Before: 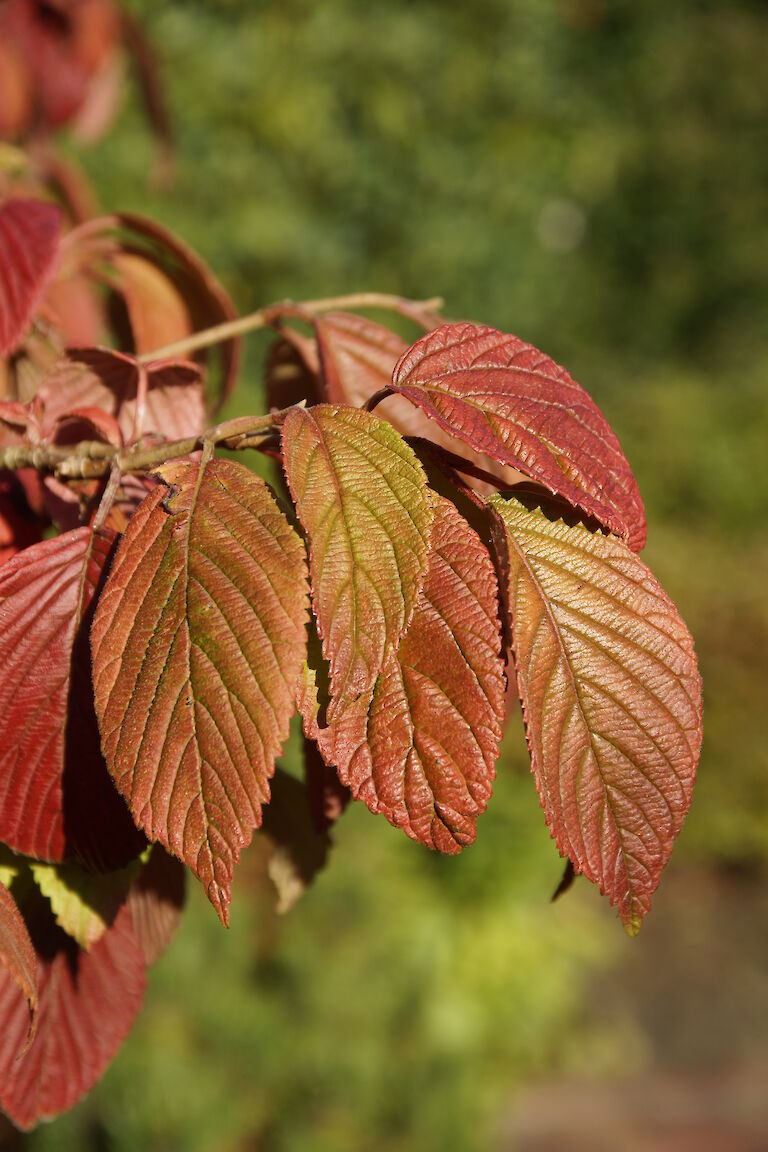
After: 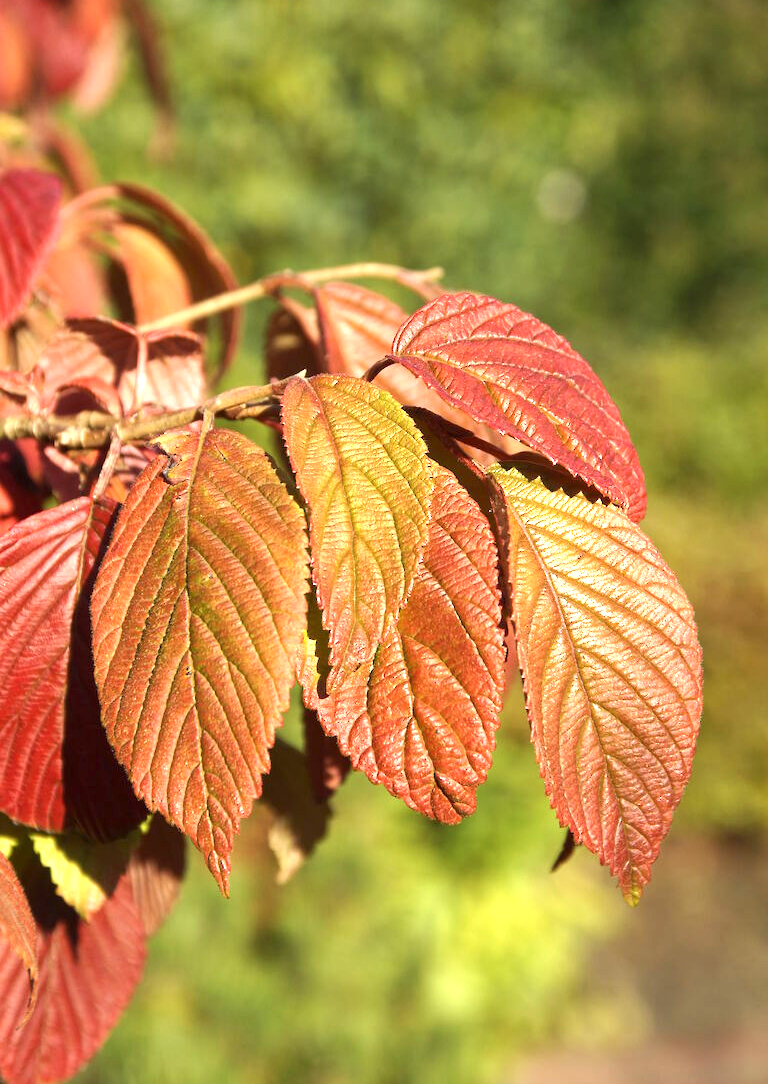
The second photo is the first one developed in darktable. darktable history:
crop and rotate: top 2.617%, bottom 3.217%
exposure: exposure 1.156 EV, compensate highlight preservation false
